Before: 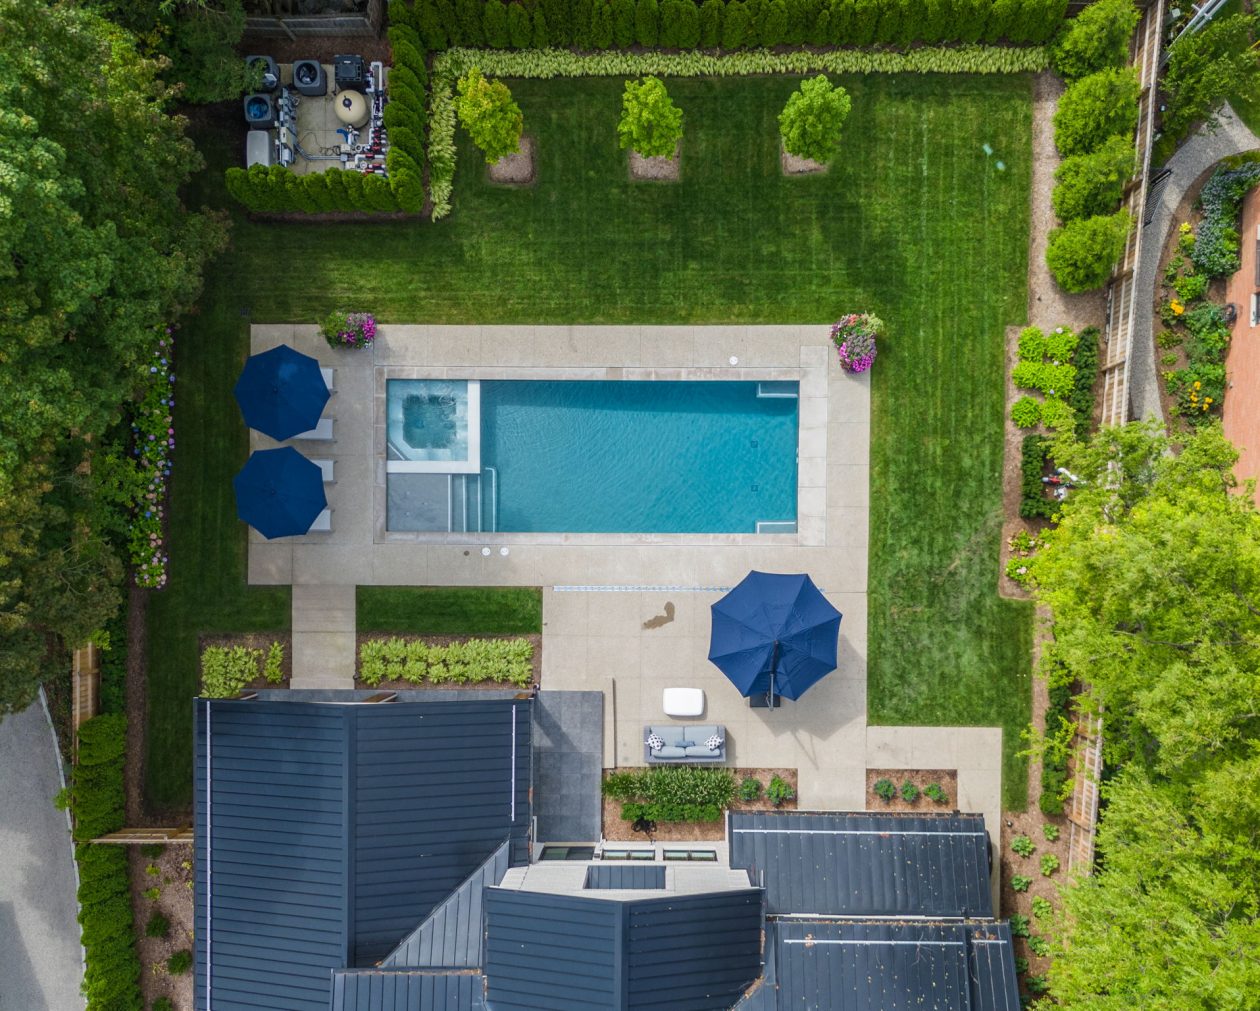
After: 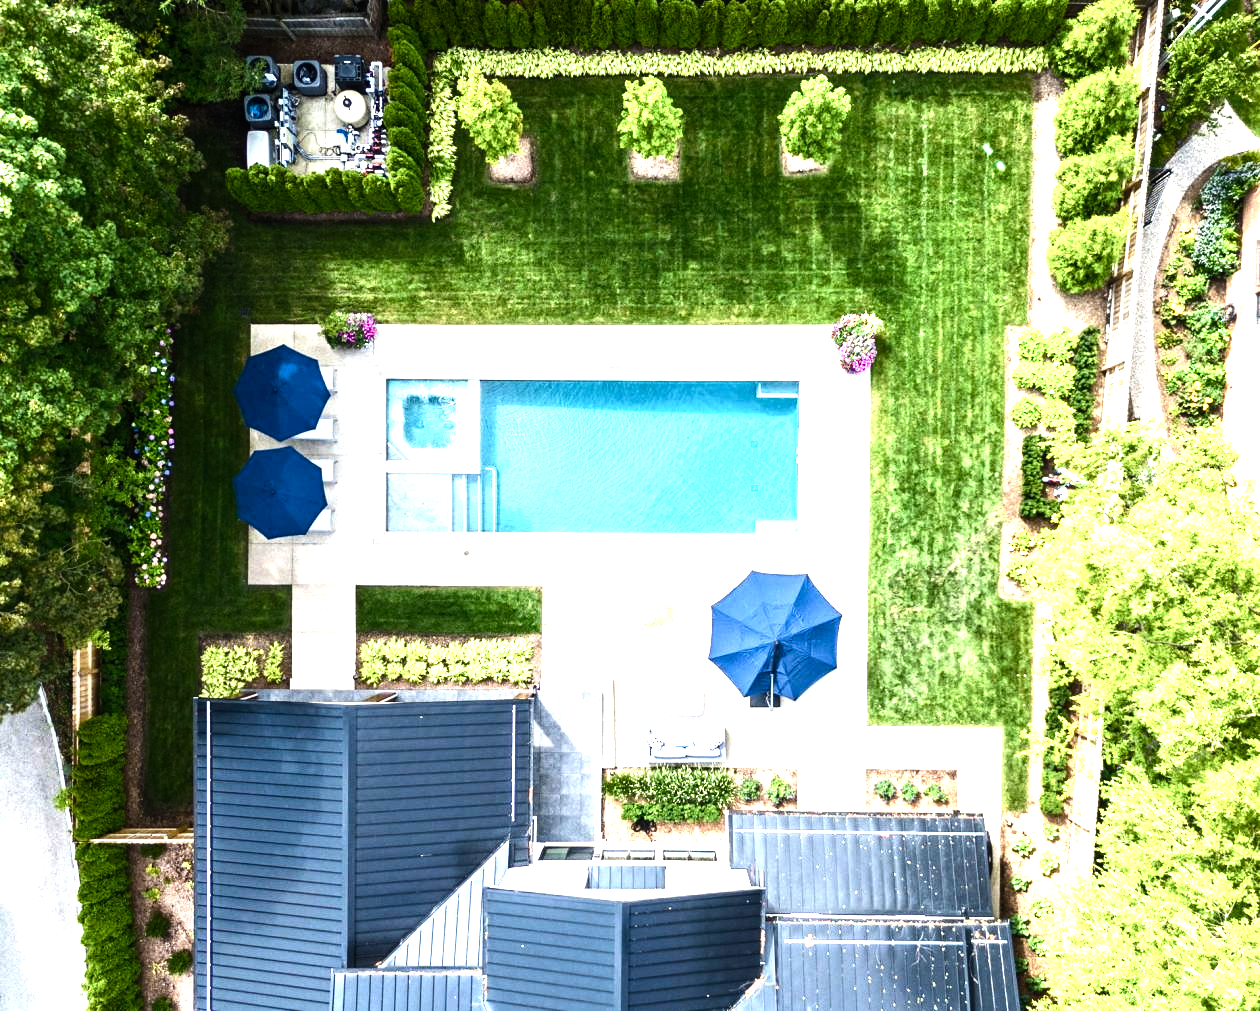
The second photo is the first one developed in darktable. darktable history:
tone equalizer: -8 EV -1.08 EV, -7 EV -1.01 EV, -6 EV -0.867 EV, -5 EV -0.578 EV, -3 EV 0.578 EV, -2 EV 0.867 EV, -1 EV 1.01 EV, +0 EV 1.08 EV, edges refinement/feathering 500, mask exposure compensation -1.57 EV, preserve details no
color balance rgb: shadows lift › luminance -20%, power › hue 72.24°, highlights gain › luminance 15%, global offset › hue 171.6°, perceptual saturation grading › highlights -30%, perceptual saturation grading › shadows 20%, global vibrance 30%, contrast 10%
exposure: black level correction 0, exposure 1 EV, compensate exposure bias true, compensate highlight preservation false
